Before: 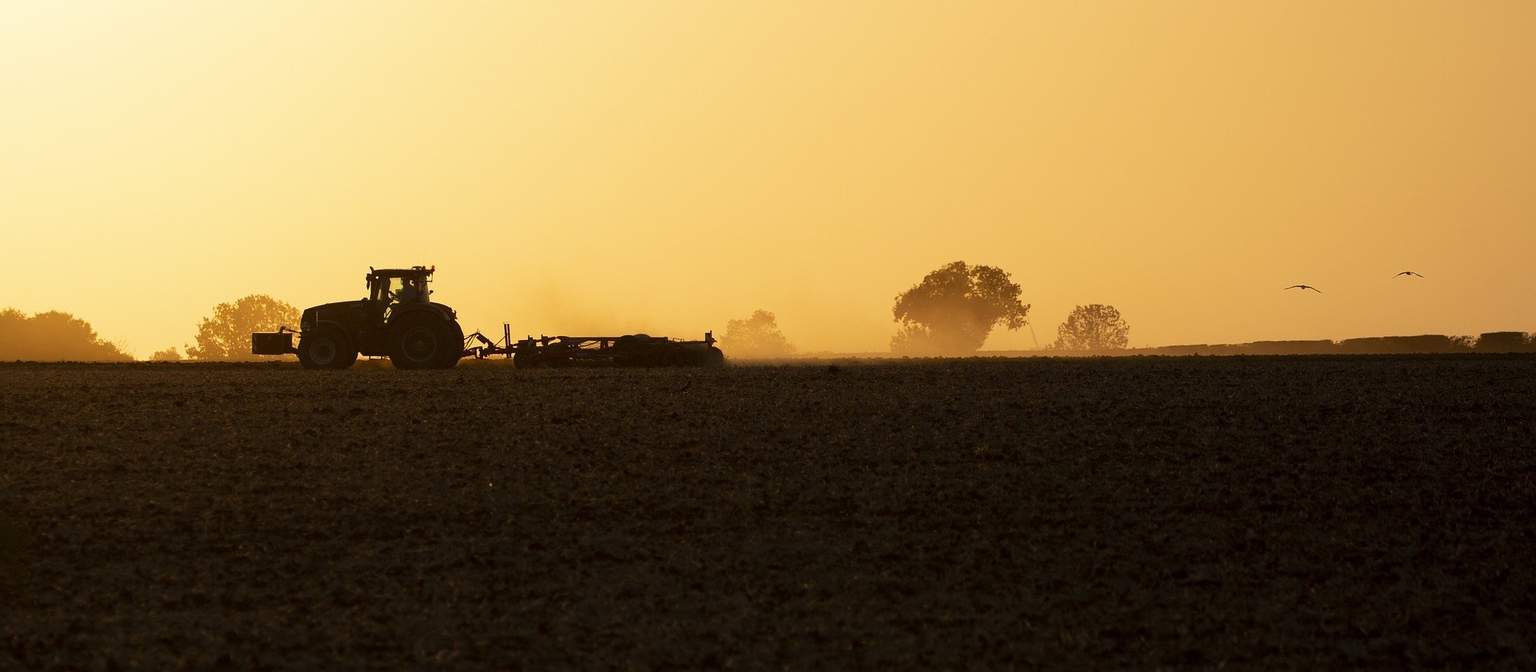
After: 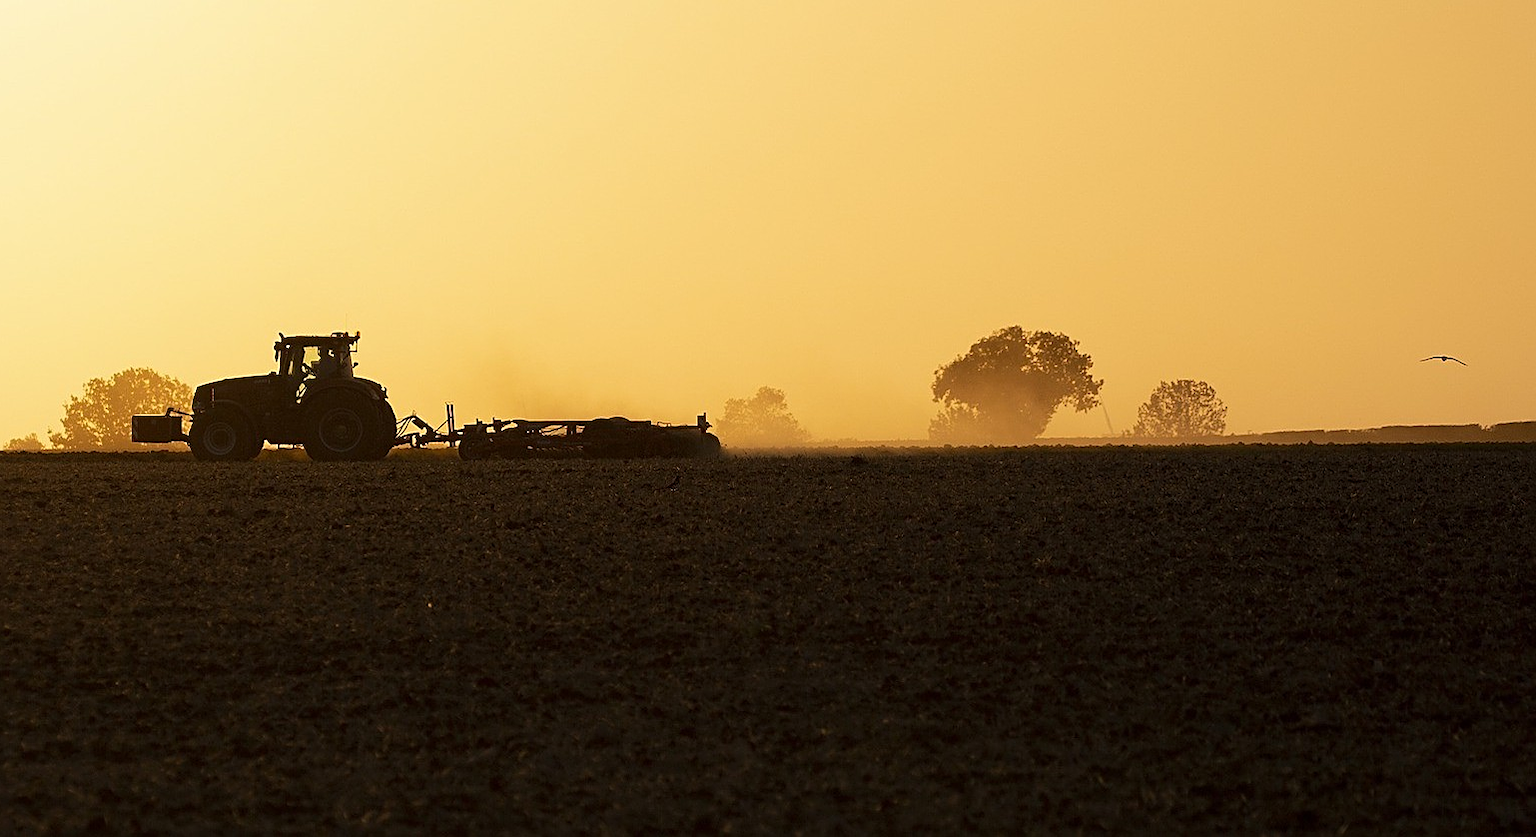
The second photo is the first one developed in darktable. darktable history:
crop and rotate: left 9.575%, right 10.294%
sharpen: amount 0.493
